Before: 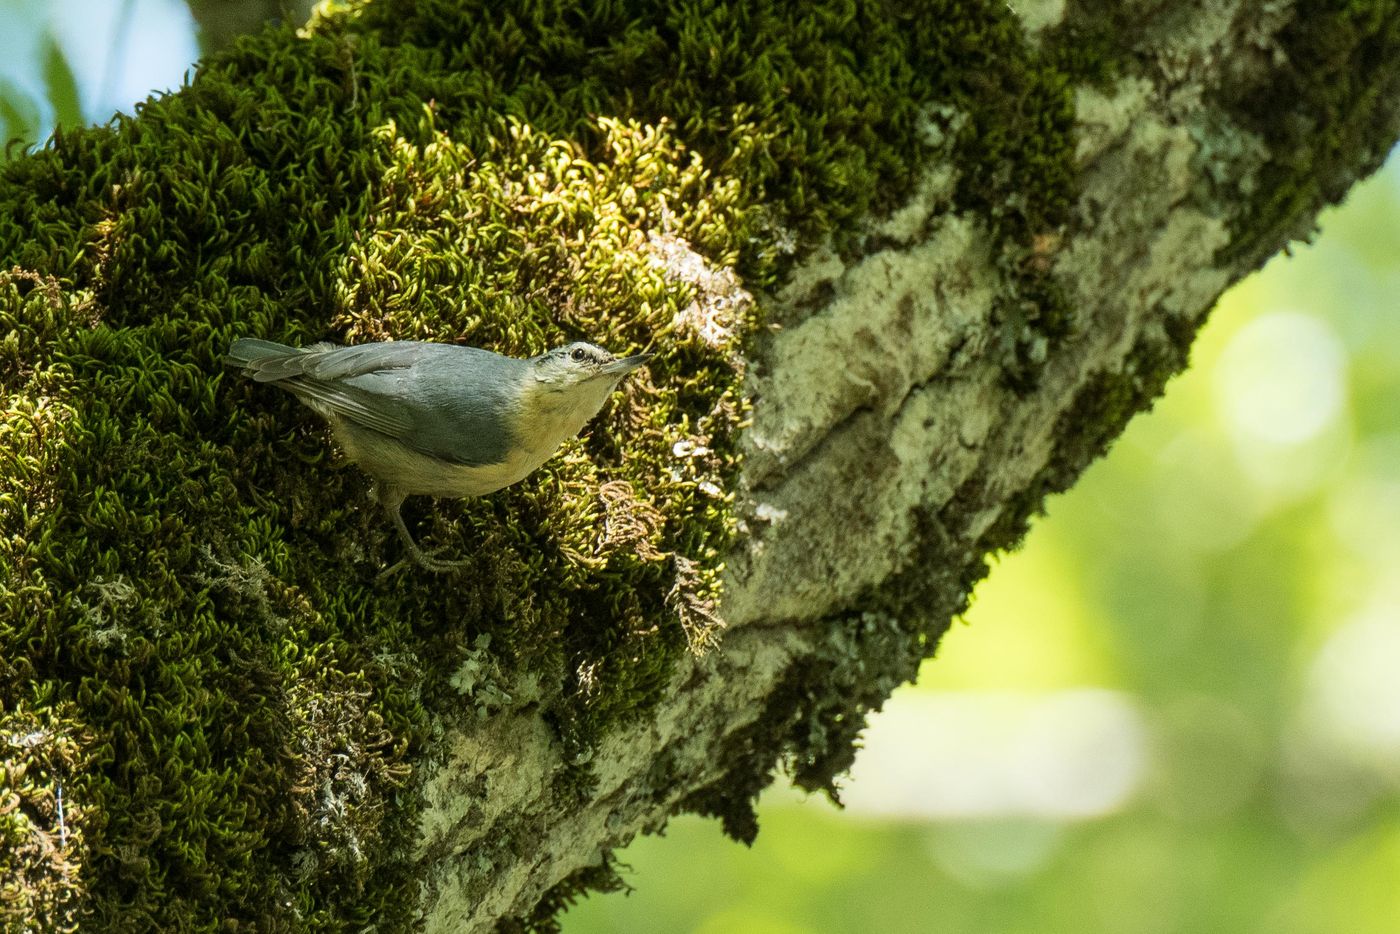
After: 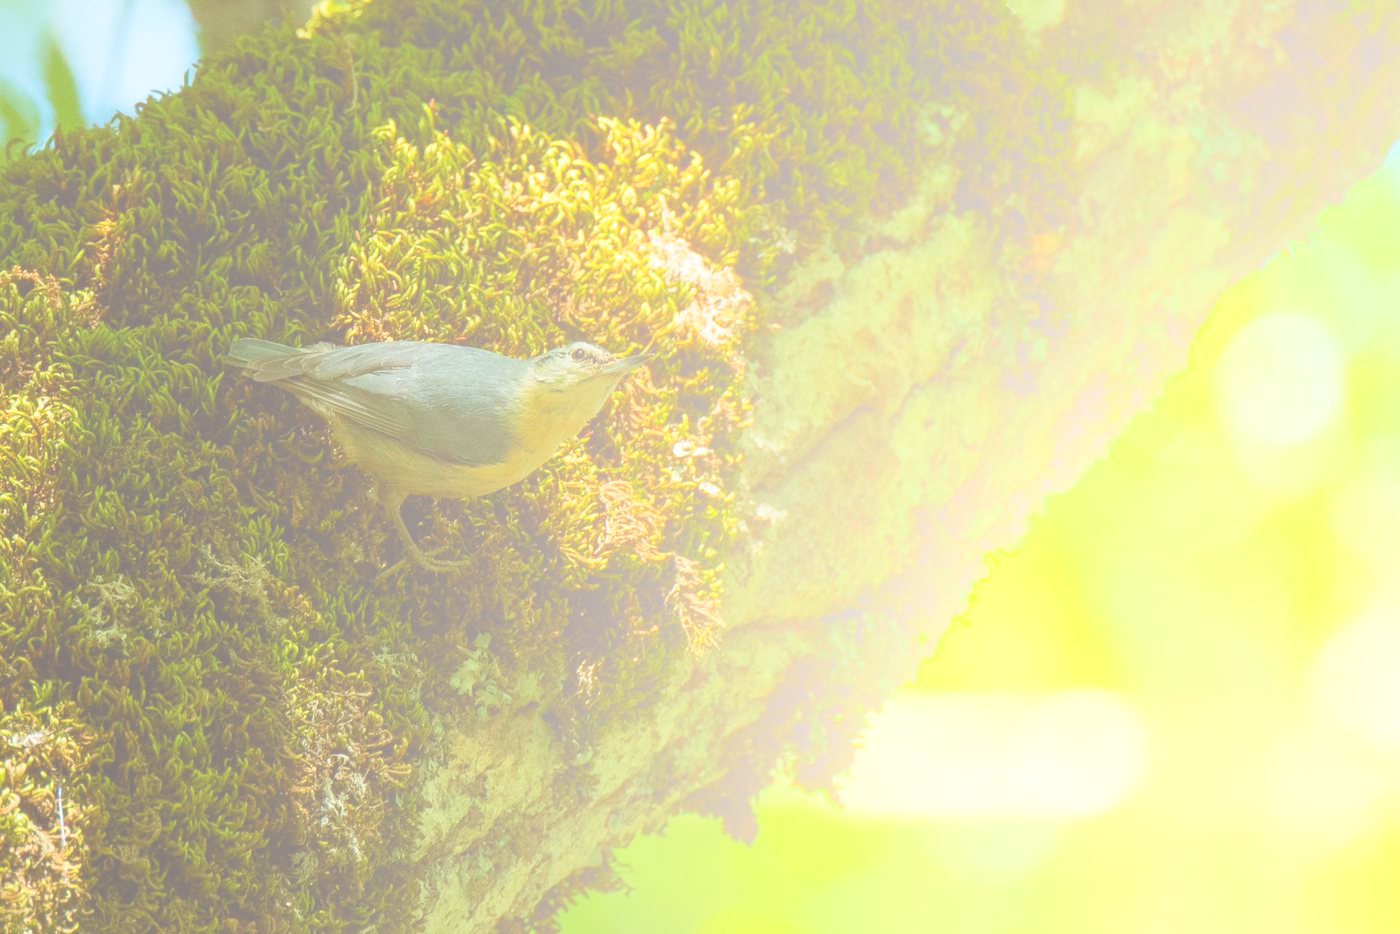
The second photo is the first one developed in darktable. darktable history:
color balance: mode lift, gamma, gain (sRGB), lift [1, 1.049, 1, 1]
bloom: size 85%, threshold 5%, strength 85%
